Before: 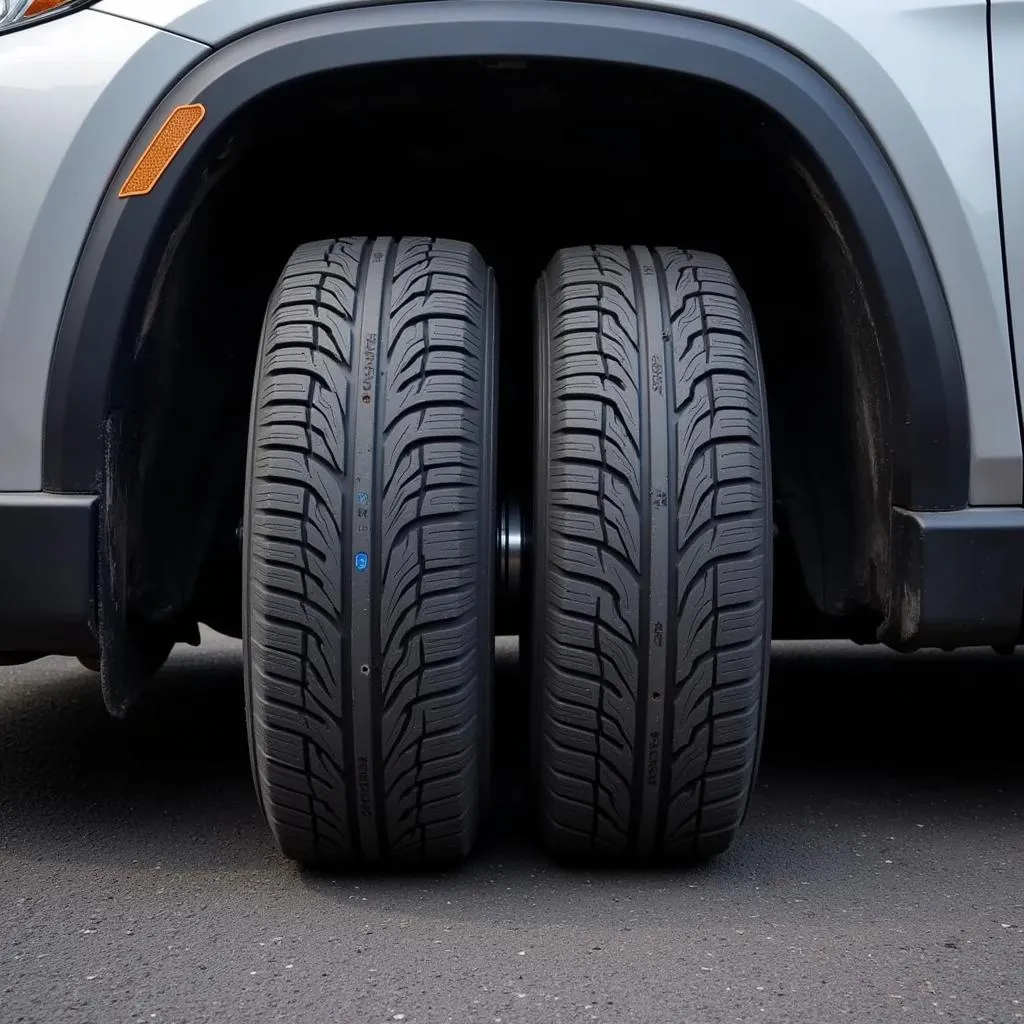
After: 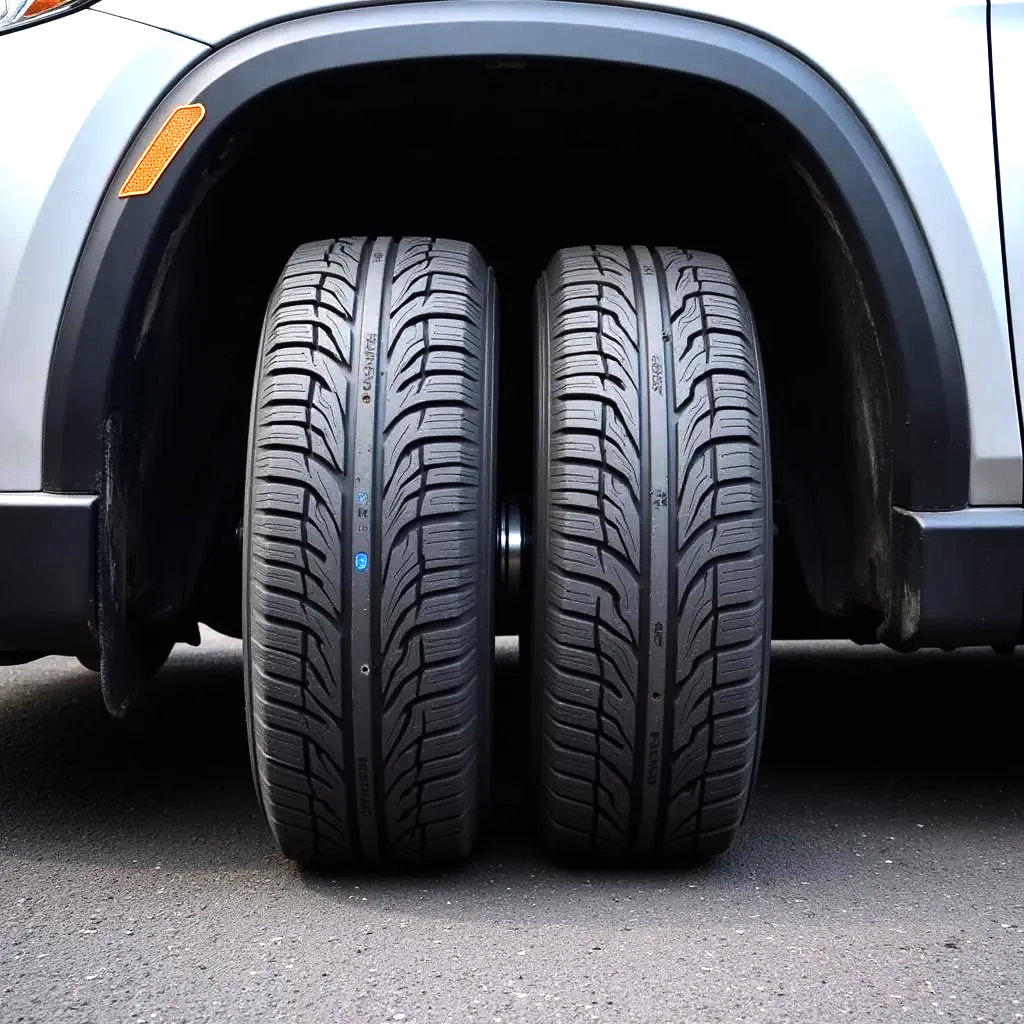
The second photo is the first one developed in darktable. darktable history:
tone equalizer: -8 EV -0.784 EV, -7 EV -0.729 EV, -6 EV -0.633 EV, -5 EV -0.395 EV, -3 EV 0.372 EV, -2 EV 0.6 EV, -1 EV 0.691 EV, +0 EV 0.749 EV, edges refinement/feathering 500, mask exposure compensation -1.57 EV, preserve details no
exposure: black level correction 0, exposure 0.695 EV, compensate highlight preservation false
